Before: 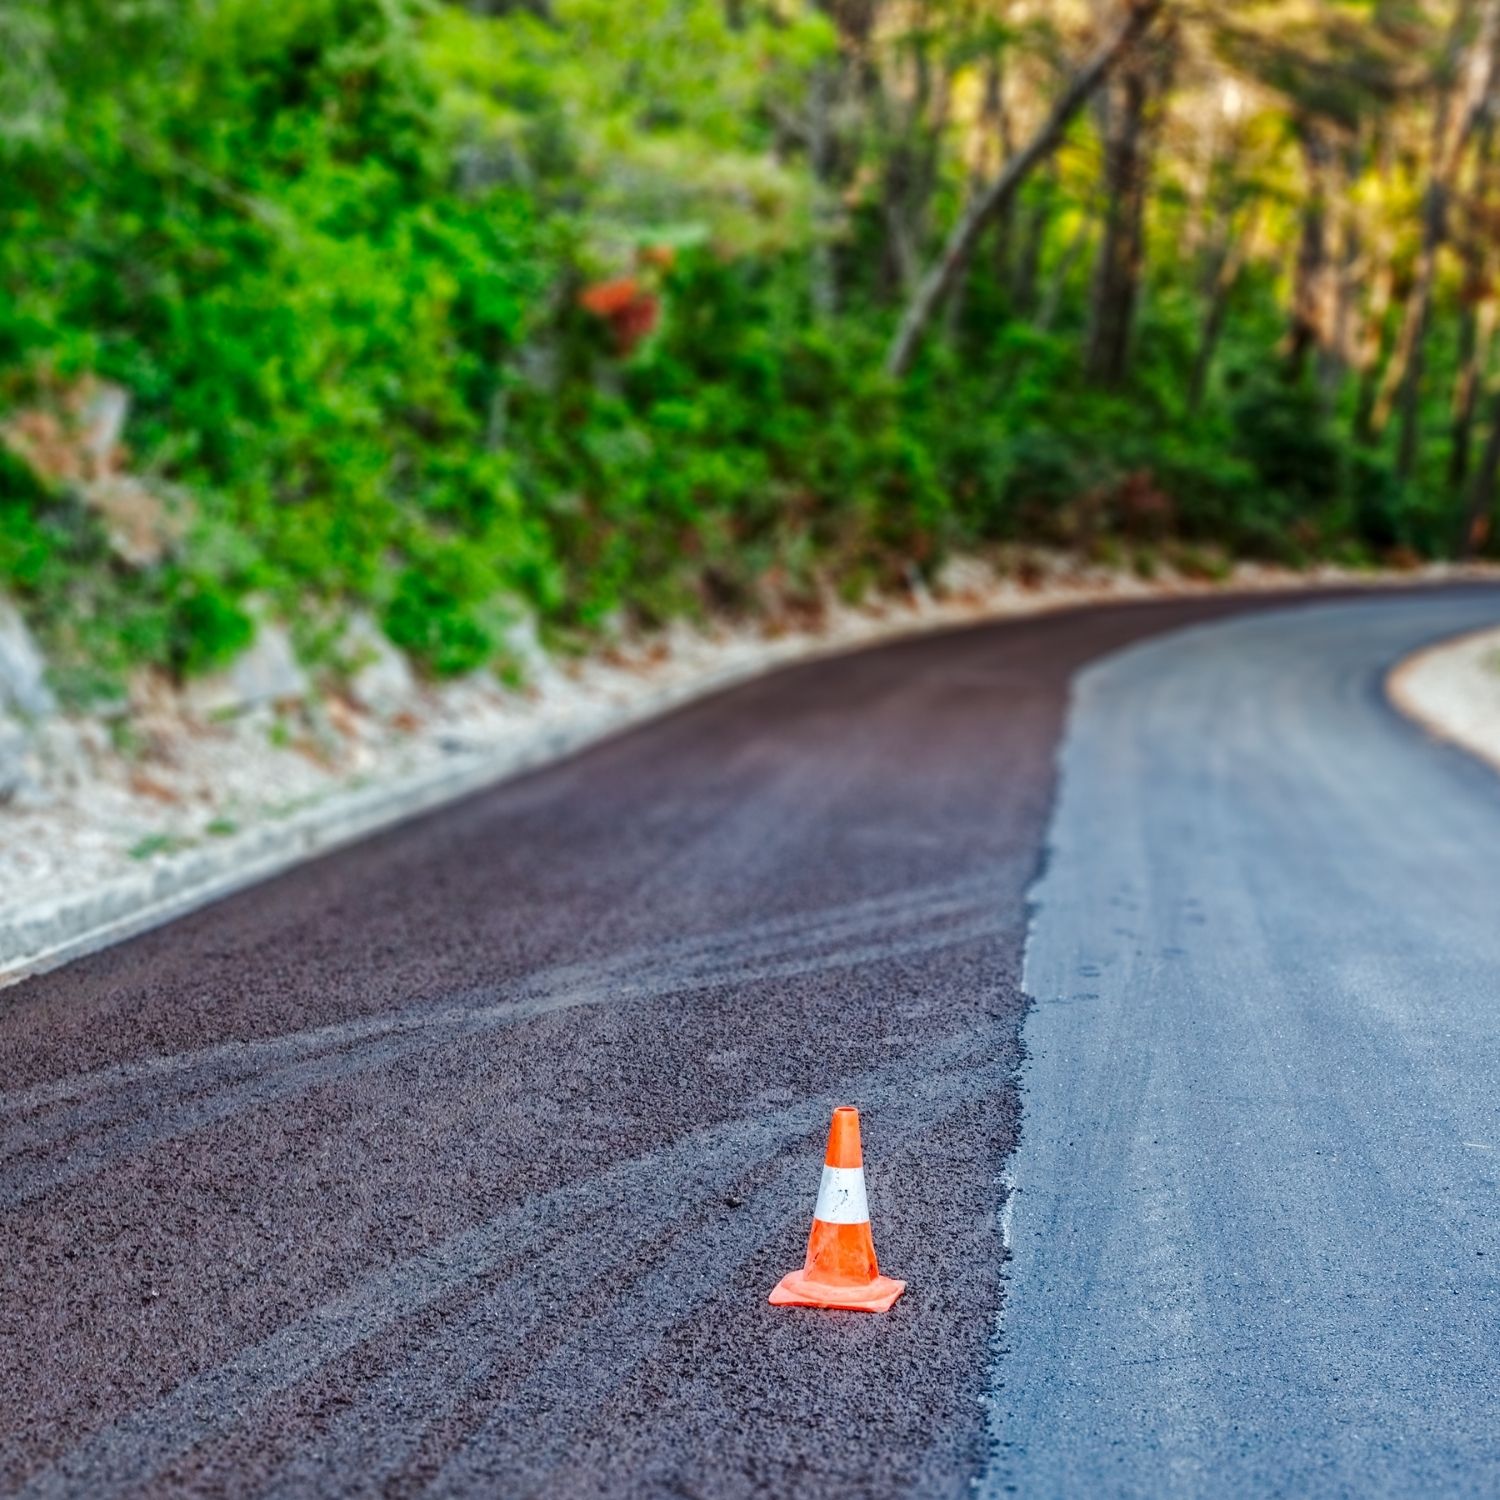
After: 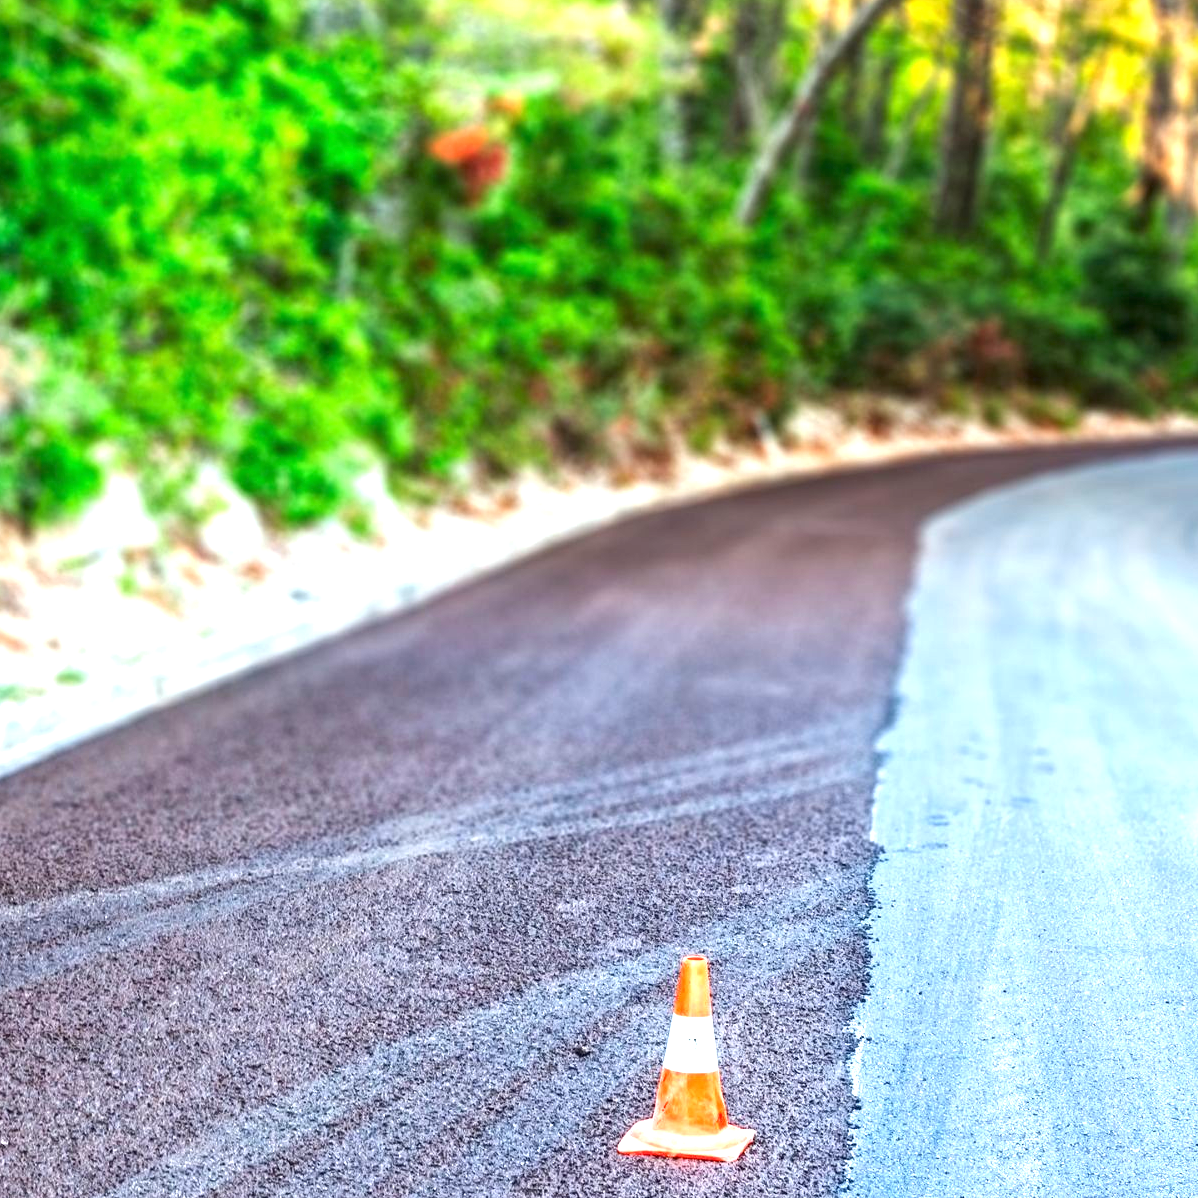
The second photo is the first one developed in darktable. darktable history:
crop and rotate: left 10.071%, top 10.071%, right 10.02%, bottom 10.02%
exposure: black level correction 0, exposure 1.45 EV, compensate exposure bias true, compensate highlight preservation false
